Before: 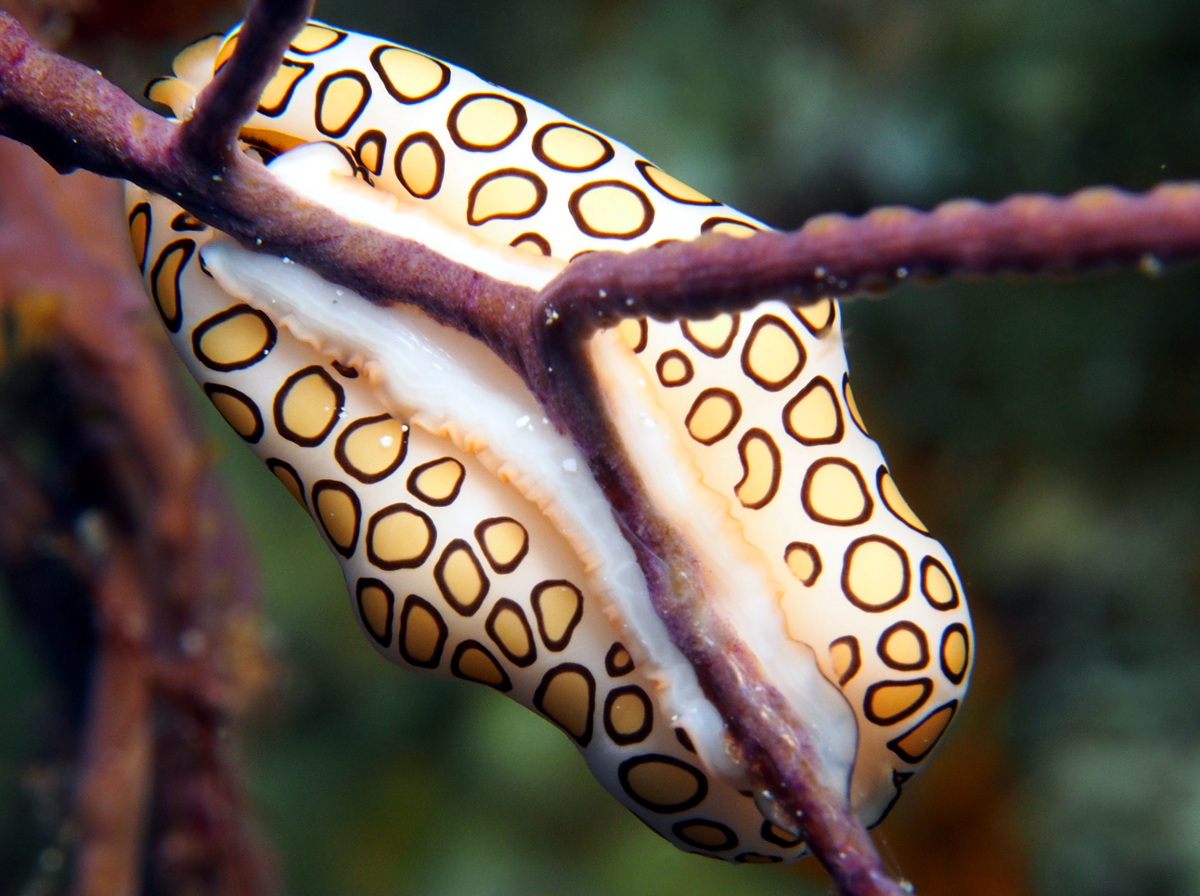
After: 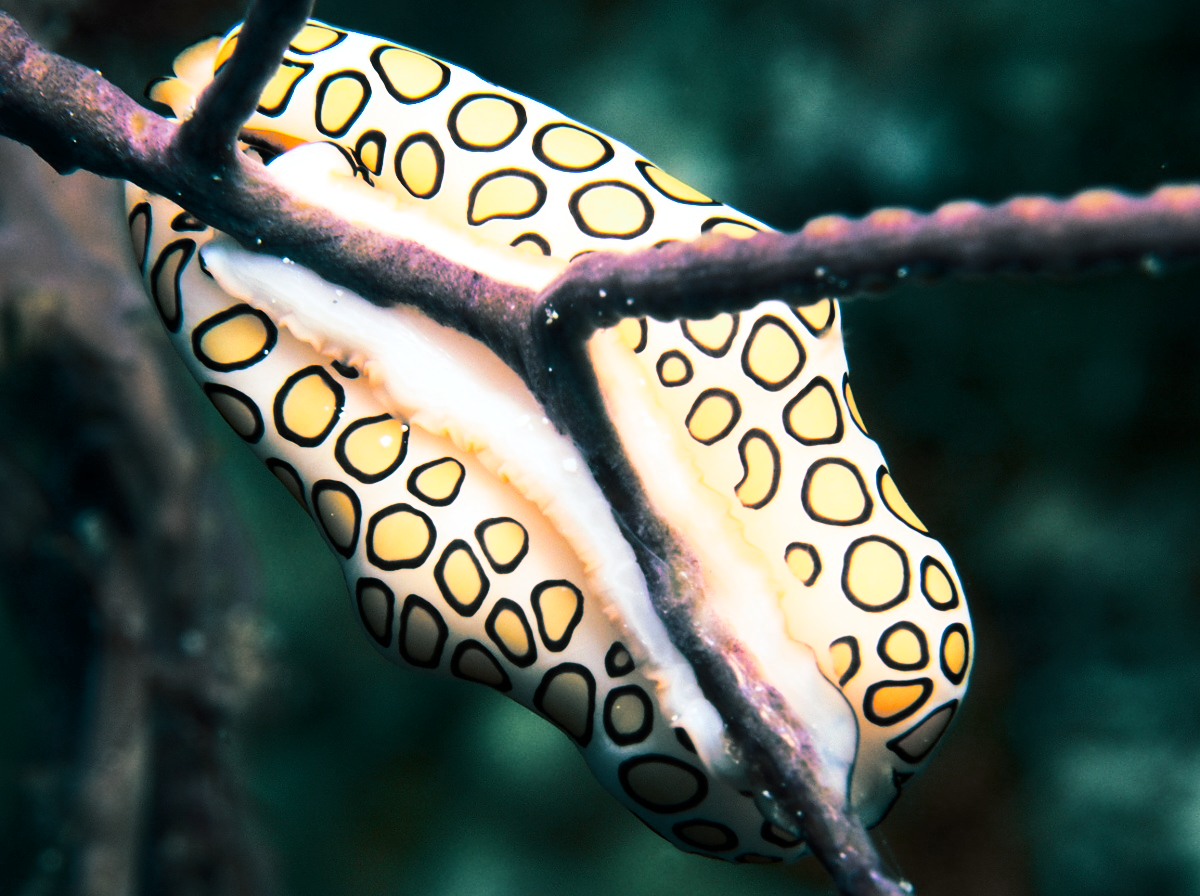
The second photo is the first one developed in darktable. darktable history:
contrast brightness saturation: contrast 0.4, brightness 0.1, saturation 0.21
split-toning: shadows › hue 186.43°, highlights › hue 49.29°, compress 30.29%
